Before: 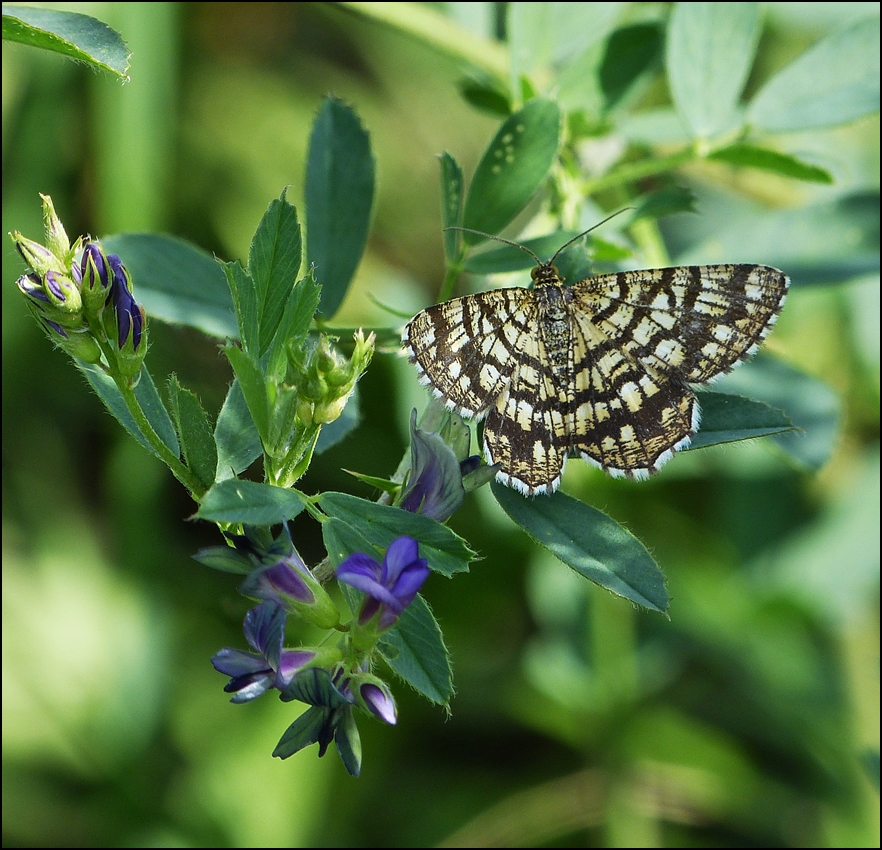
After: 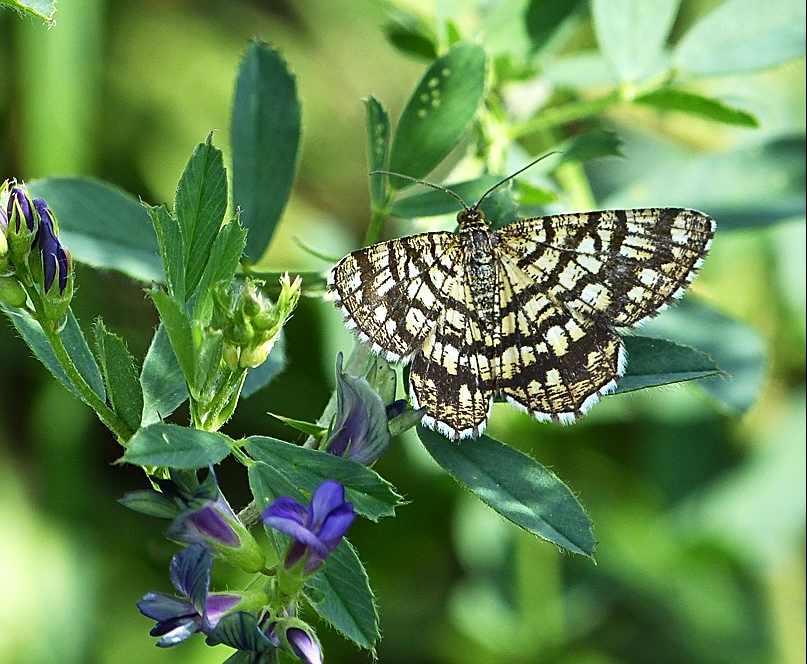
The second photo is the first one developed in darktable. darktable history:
contrast brightness saturation: contrast 0.1, brightness 0.011, saturation 0.019
crop: left 8.459%, top 6.622%, bottom 15.216%
sharpen: on, module defaults
exposure: compensate exposure bias true, compensate highlight preservation false
